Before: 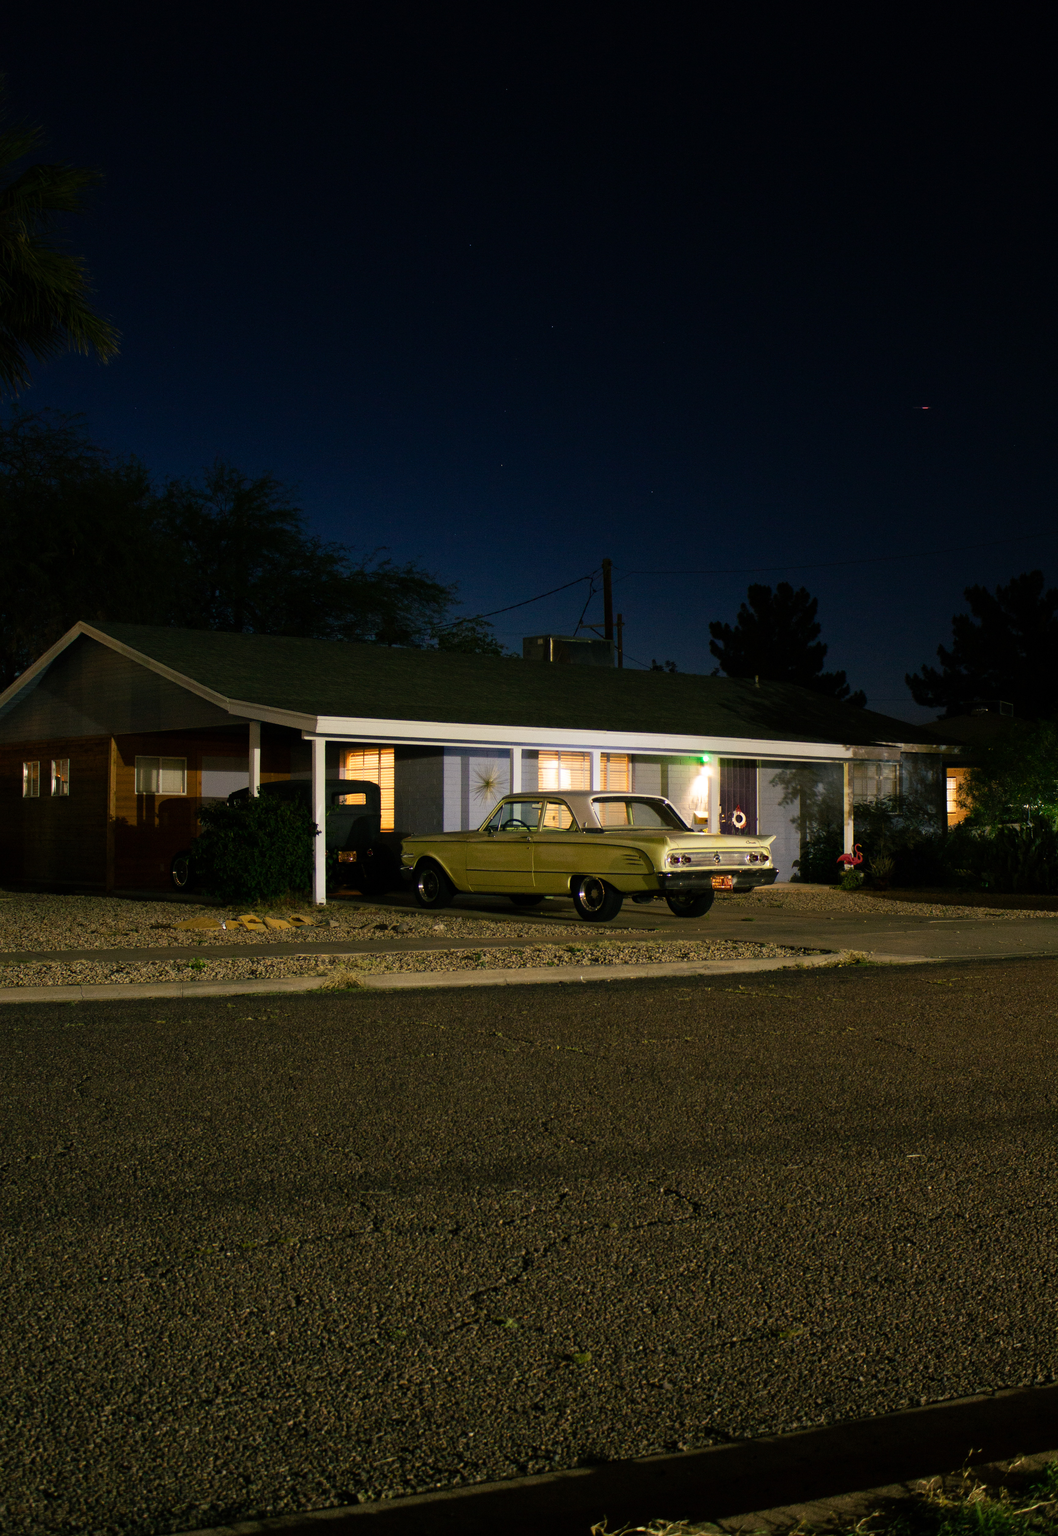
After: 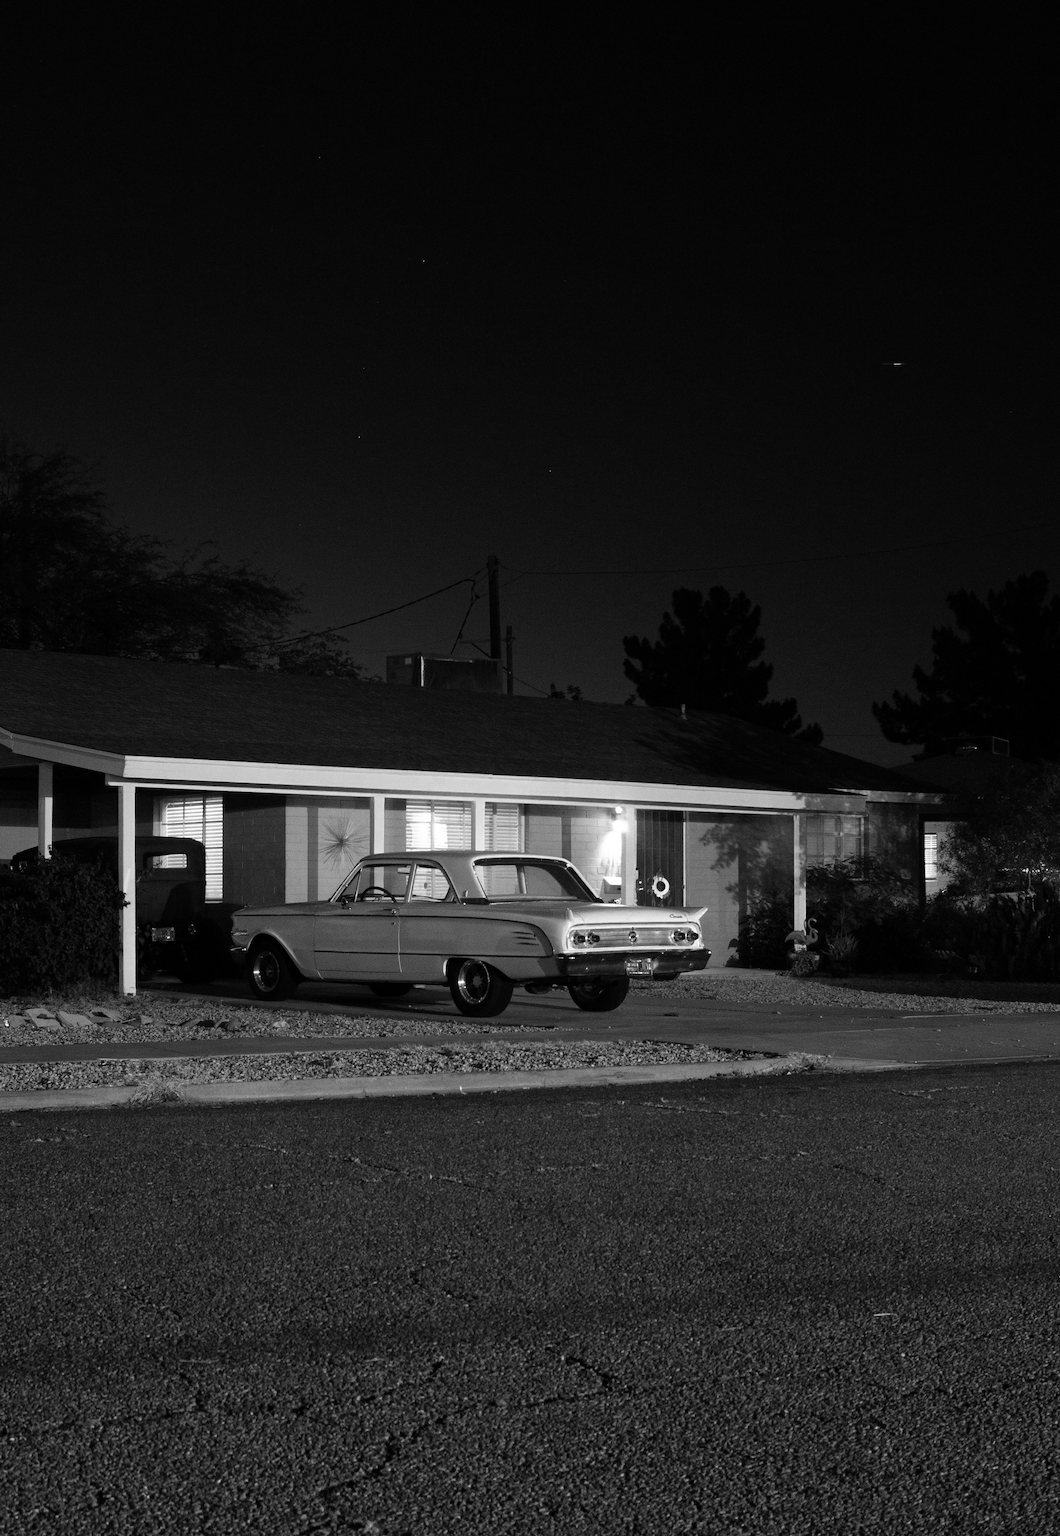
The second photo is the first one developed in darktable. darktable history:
color zones: curves: ch0 [(0.002, 0.593) (0.143, 0.417) (0.285, 0.541) (0.455, 0.289) (0.608, 0.327) (0.727, 0.283) (0.869, 0.571) (1, 0.603)]; ch1 [(0, 0) (0.143, 0) (0.286, 0) (0.429, 0) (0.571, 0) (0.714, 0) (0.857, 0)]
crop and rotate: left 20.74%, top 7.912%, right 0.375%, bottom 13.378%
